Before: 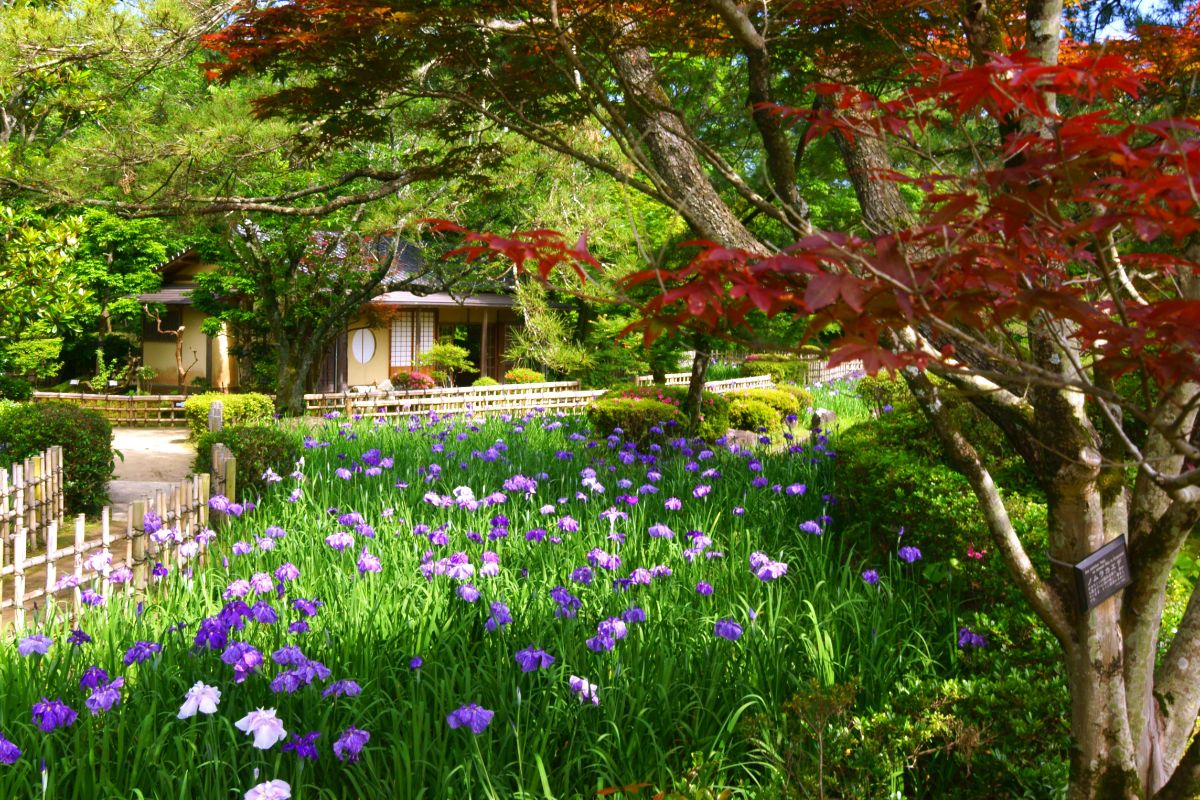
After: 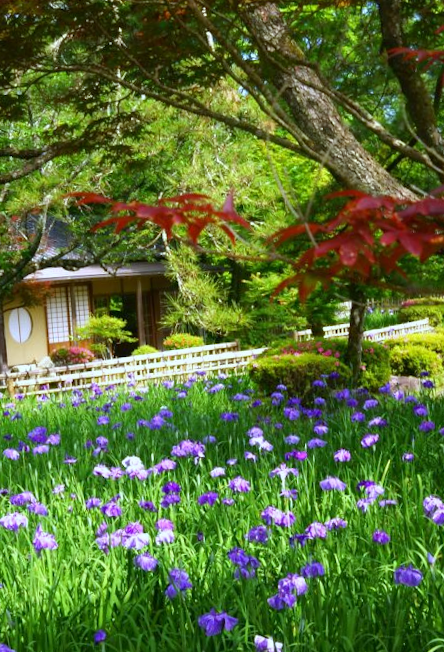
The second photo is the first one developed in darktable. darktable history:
rotate and perspective: rotation -4.98°, automatic cropping off
crop and rotate: left 29.476%, top 10.214%, right 35.32%, bottom 17.333%
white balance: red 0.925, blue 1.046
